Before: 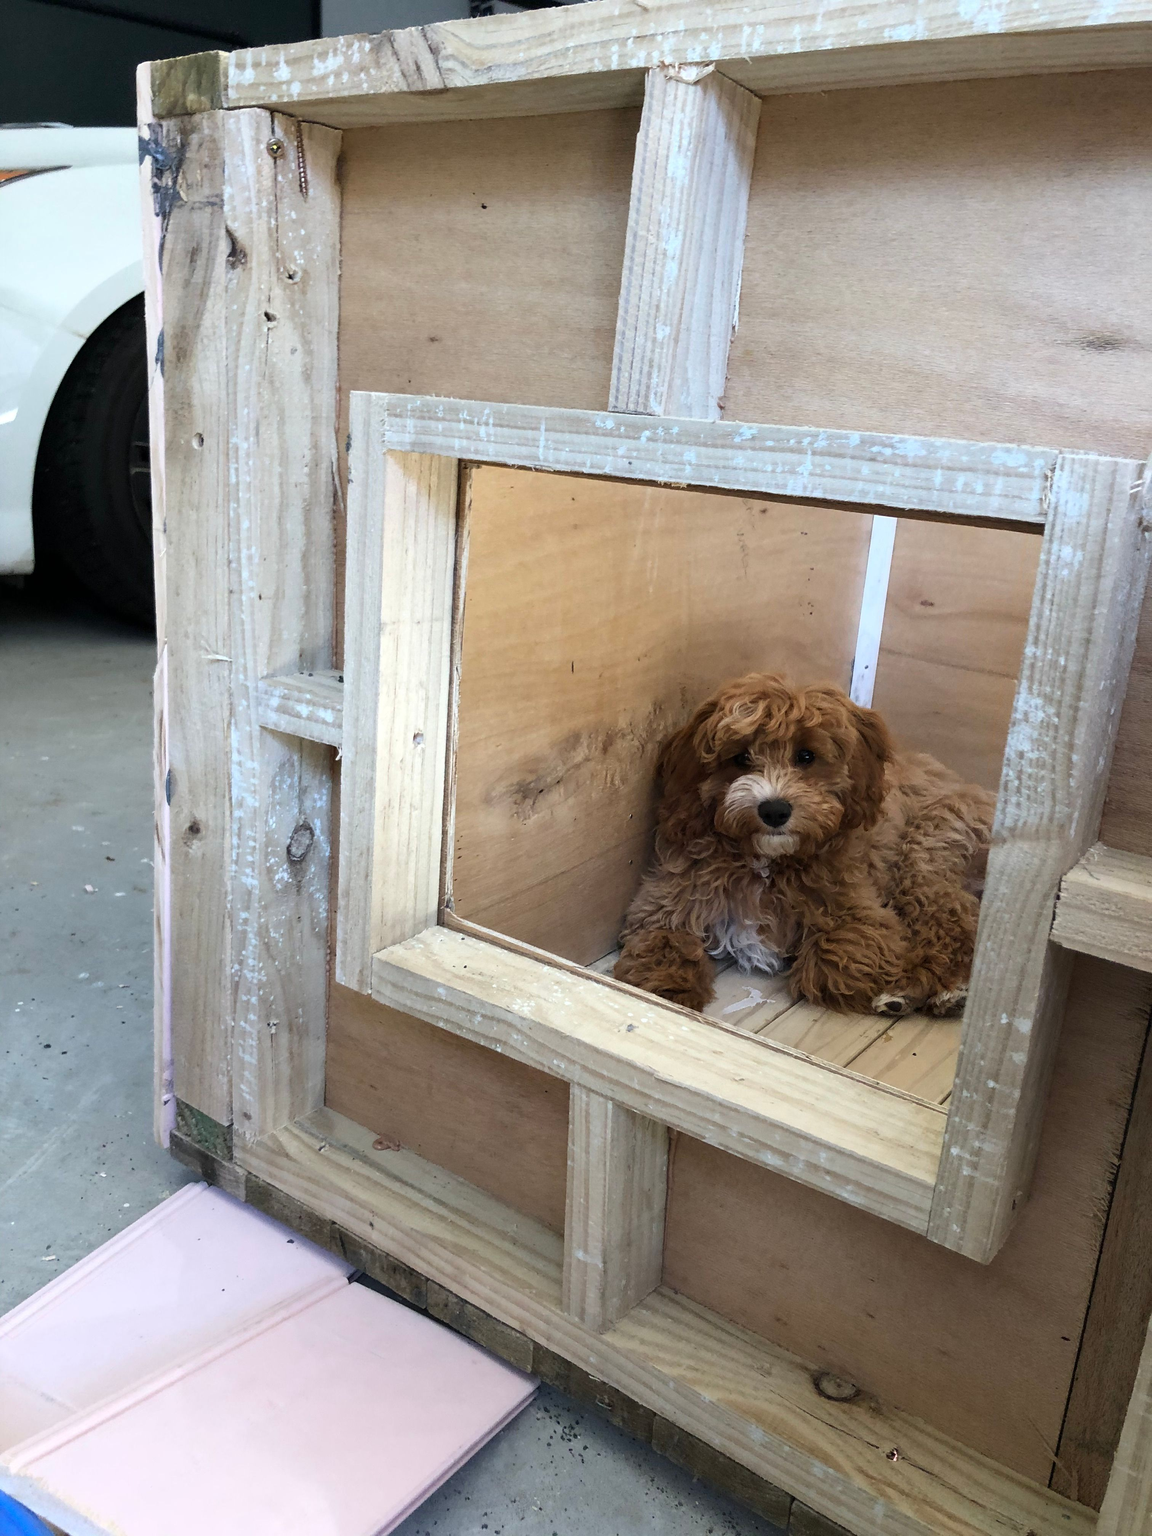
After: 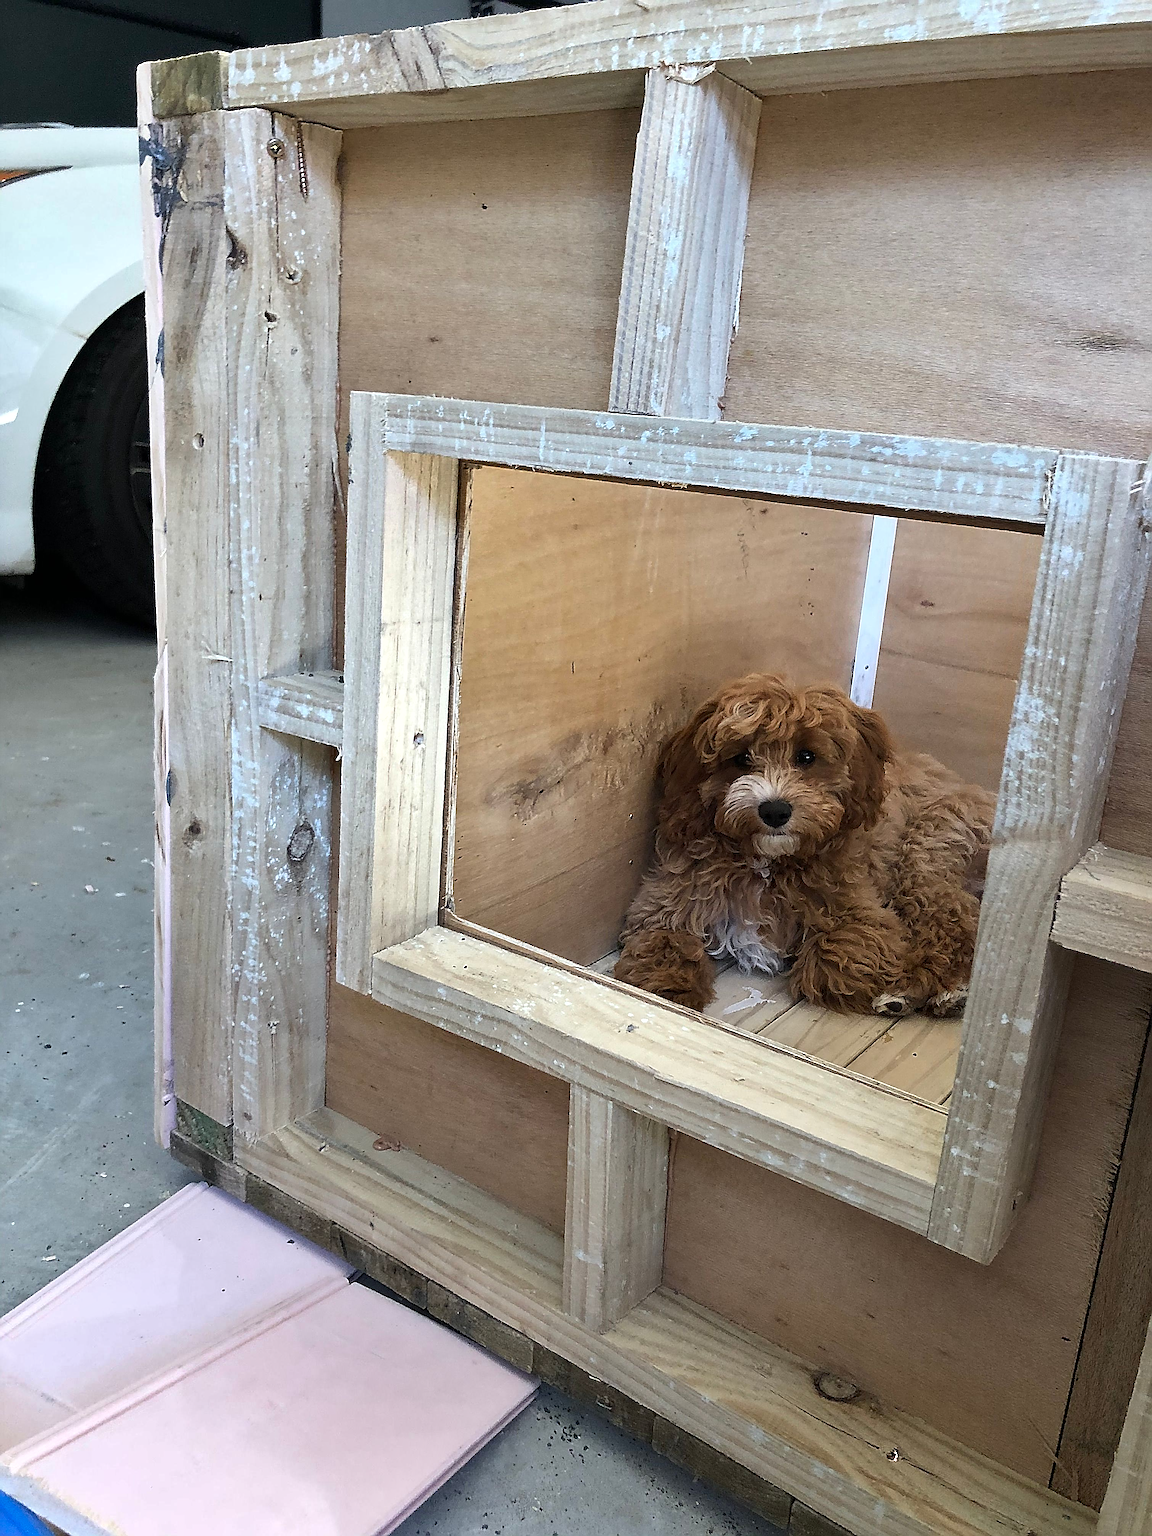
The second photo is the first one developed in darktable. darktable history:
shadows and highlights: shadows 12.09, white point adjustment 1.13, soften with gaussian
sharpen: amount 1.876
